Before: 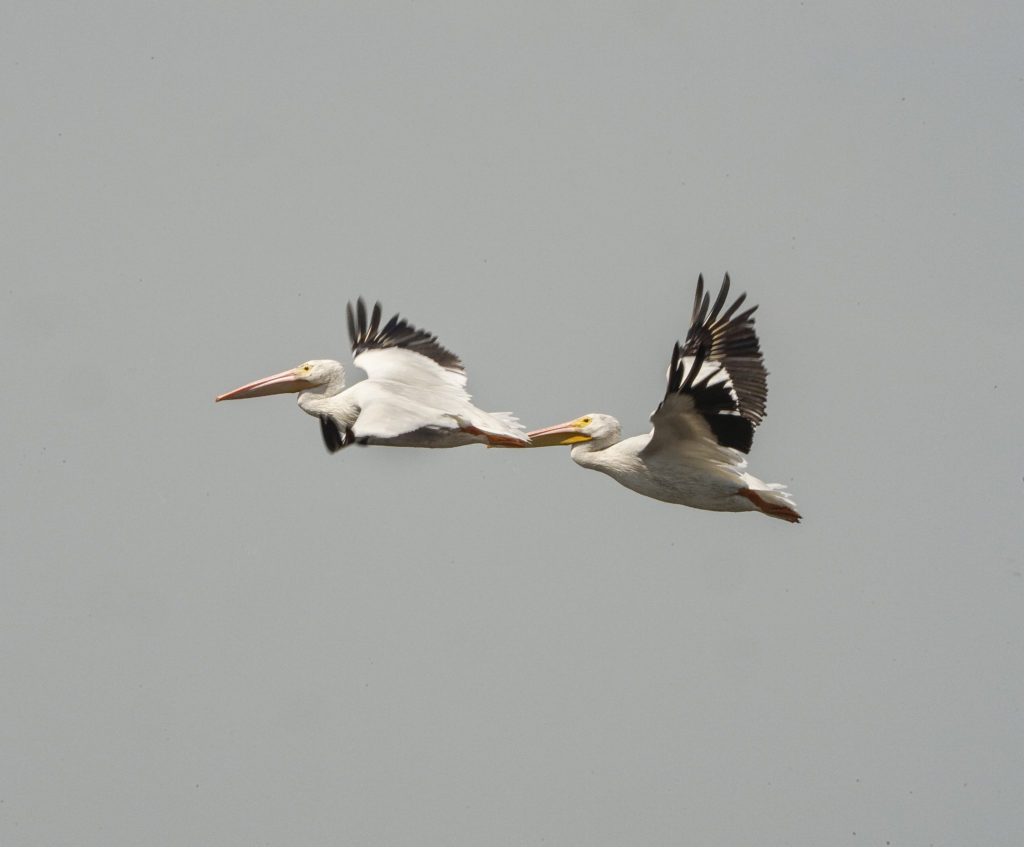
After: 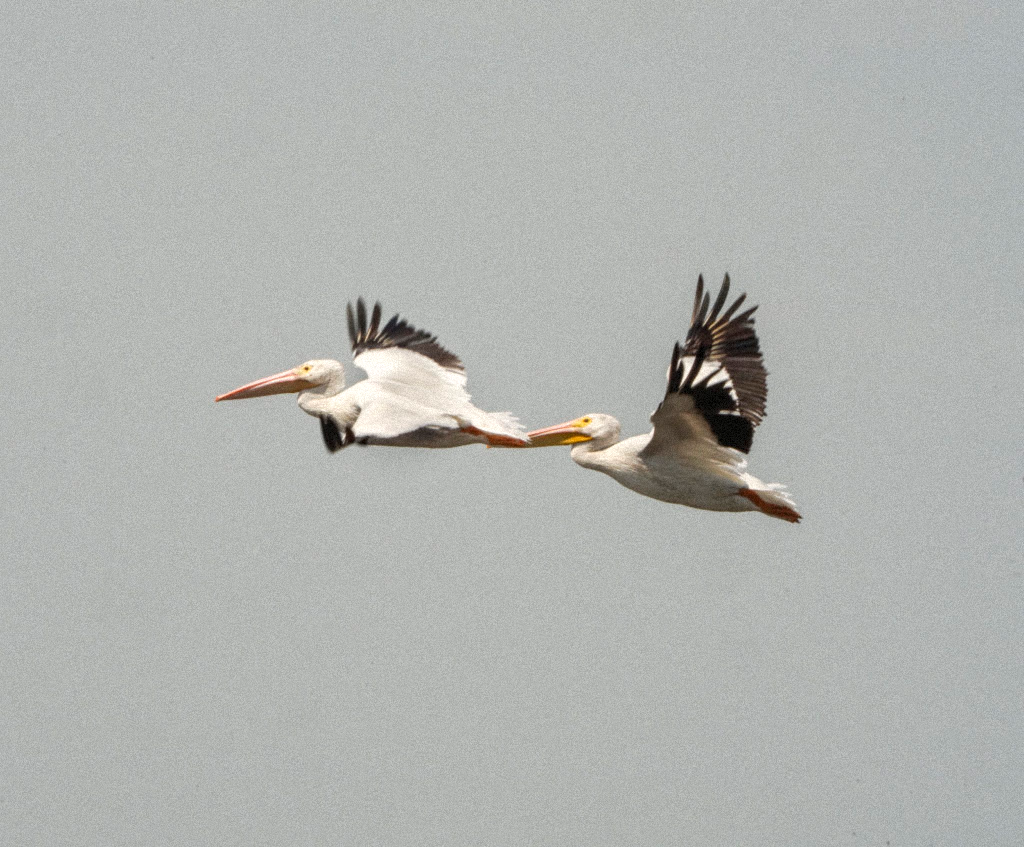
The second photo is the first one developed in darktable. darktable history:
lowpass: radius 0.5, unbound 0
grain: mid-tones bias 0%
exposure: exposure 0.2 EV, compensate highlight preservation false
